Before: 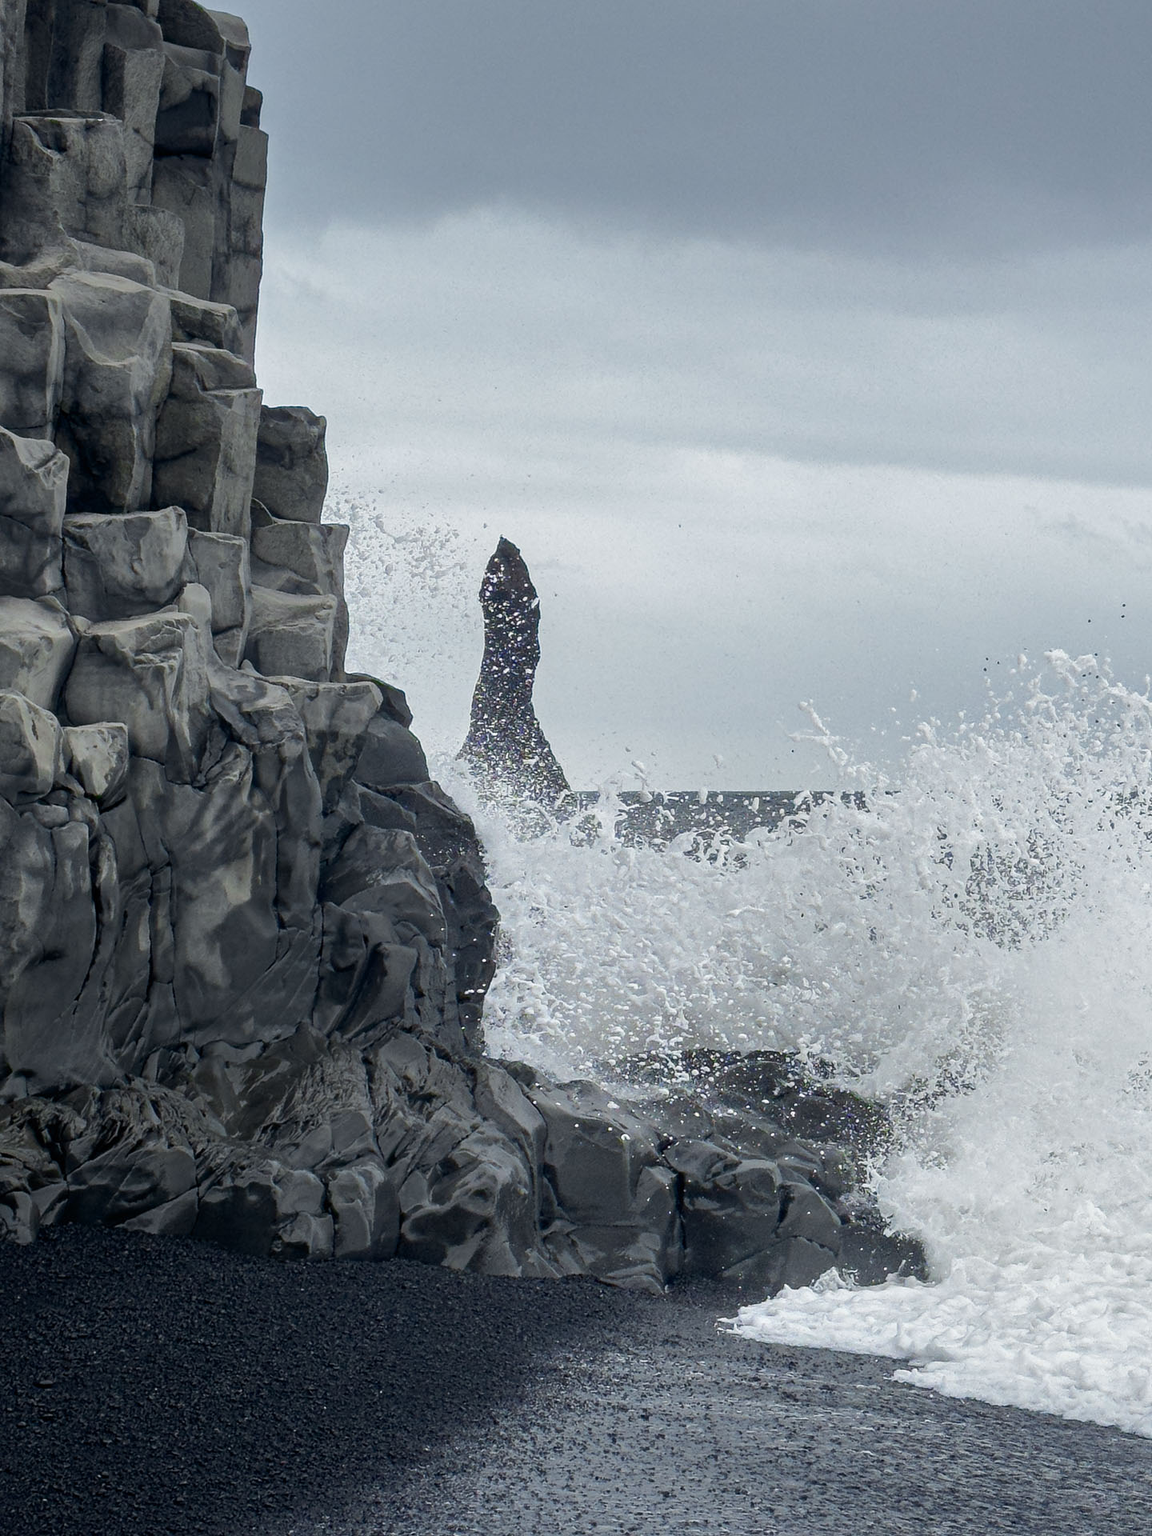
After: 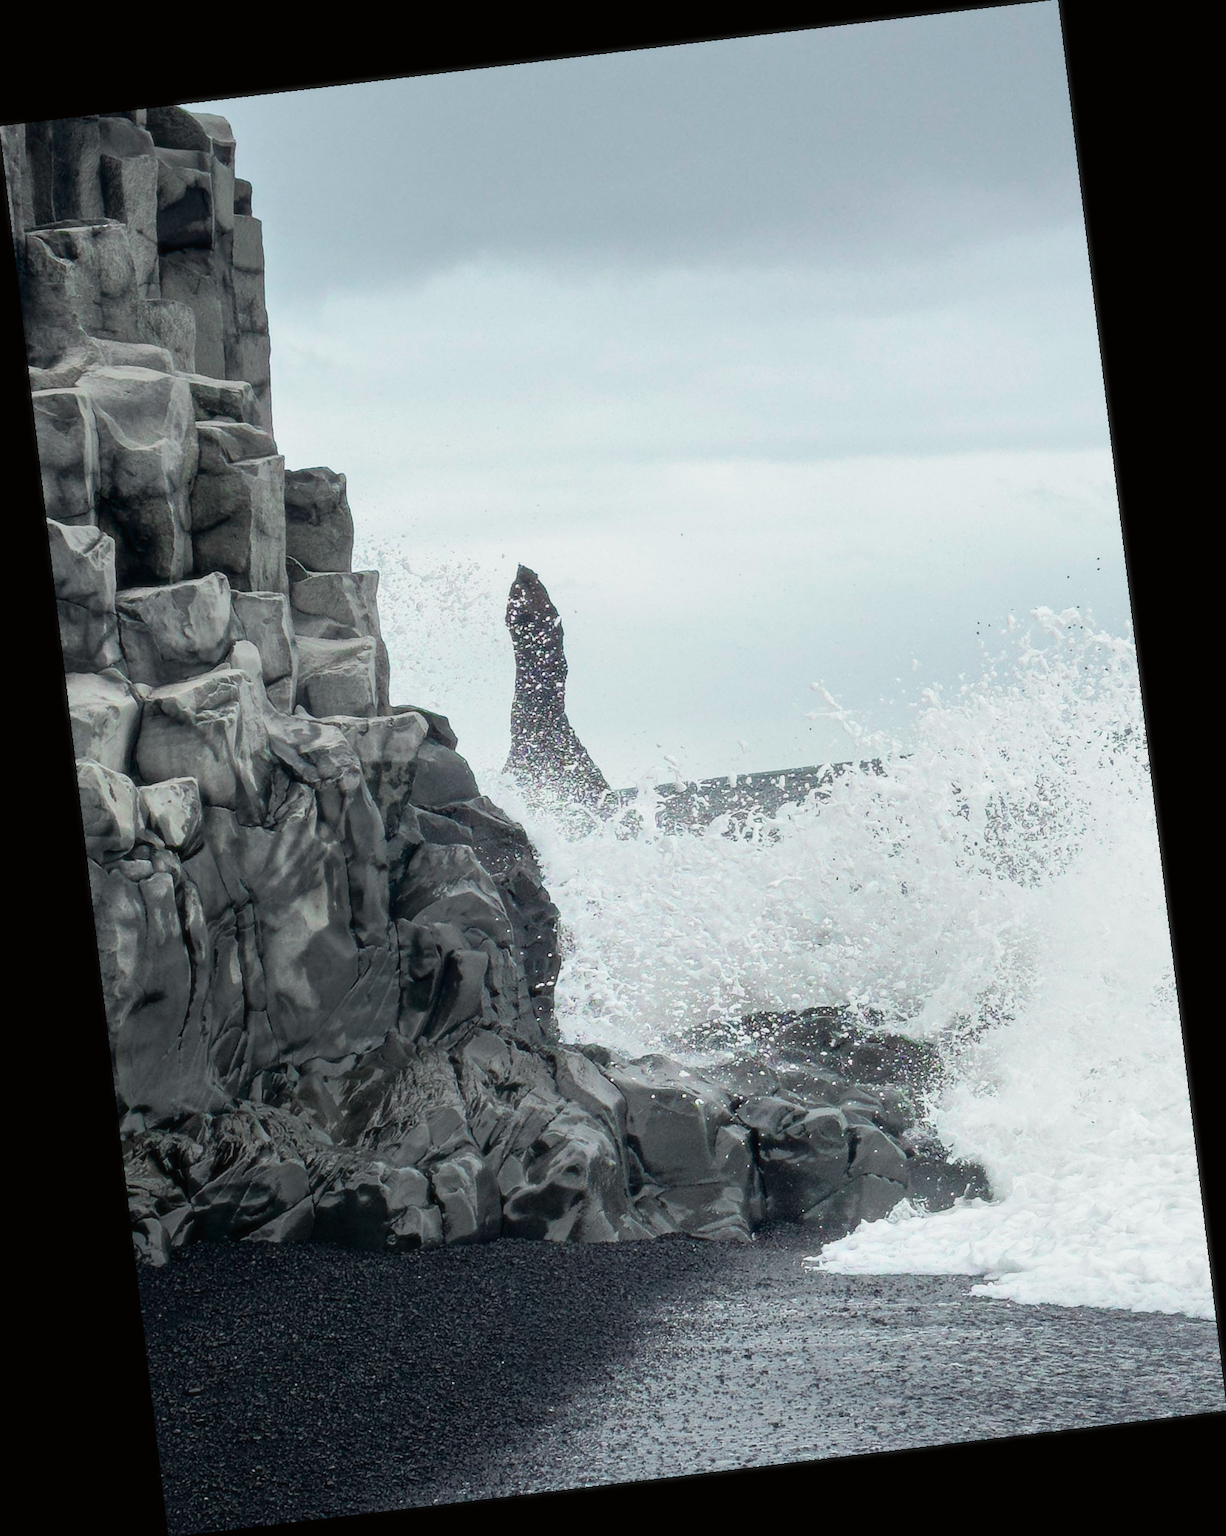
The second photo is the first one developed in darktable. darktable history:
rotate and perspective: rotation -6.83°, automatic cropping off
soften: size 10%, saturation 50%, brightness 0.2 EV, mix 10%
tone curve: curves: ch0 [(0, 0.005) (0.103, 0.097) (0.18, 0.22) (0.4, 0.485) (0.5, 0.612) (0.668, 0.787) (0.823, 0.894) (1, 0.971)]; ch1 [(0, 0) (0.172, 0.123) (0.324, 0.253) (0.396, 0.388) (0.478, 0.461) (0.499, 0.498) (0.522, 0.528) (0.618, 0.649) (0.753, 0.821) (1, 1)]; ch2 [(0, 0) (0.411, 0.424) (0.496, 0.501) (0.515, 0.514) (0.555, 0.585) (0.641, 0.69) (1, 1)], color space Lab, independent channels, preserve colors none
